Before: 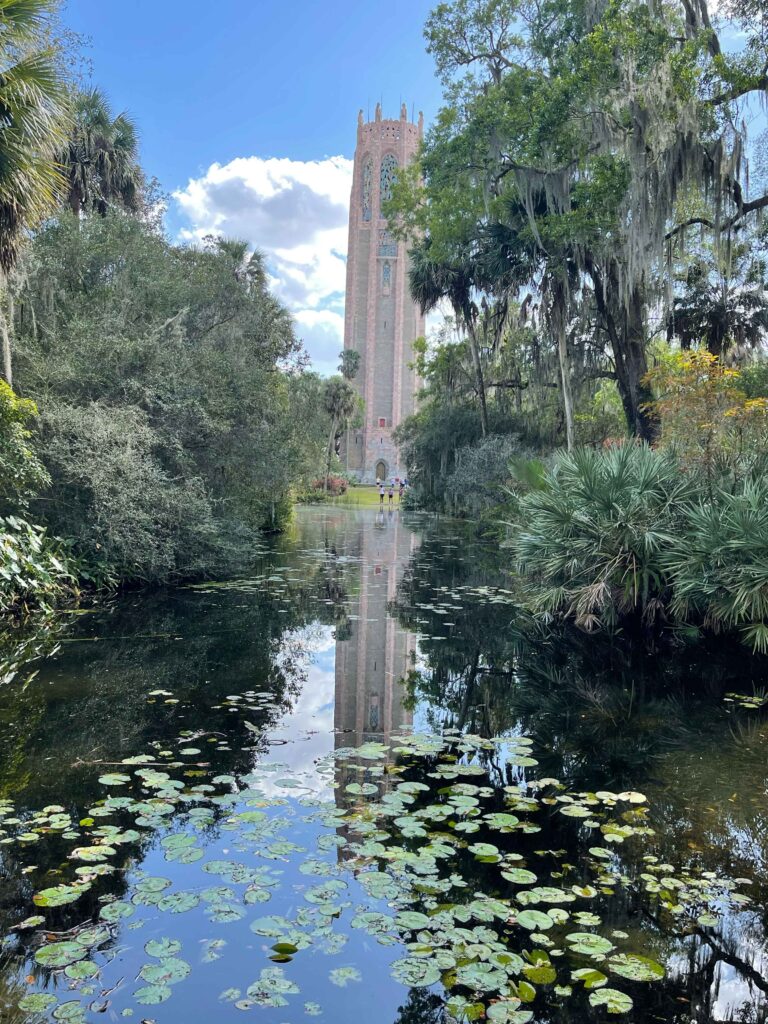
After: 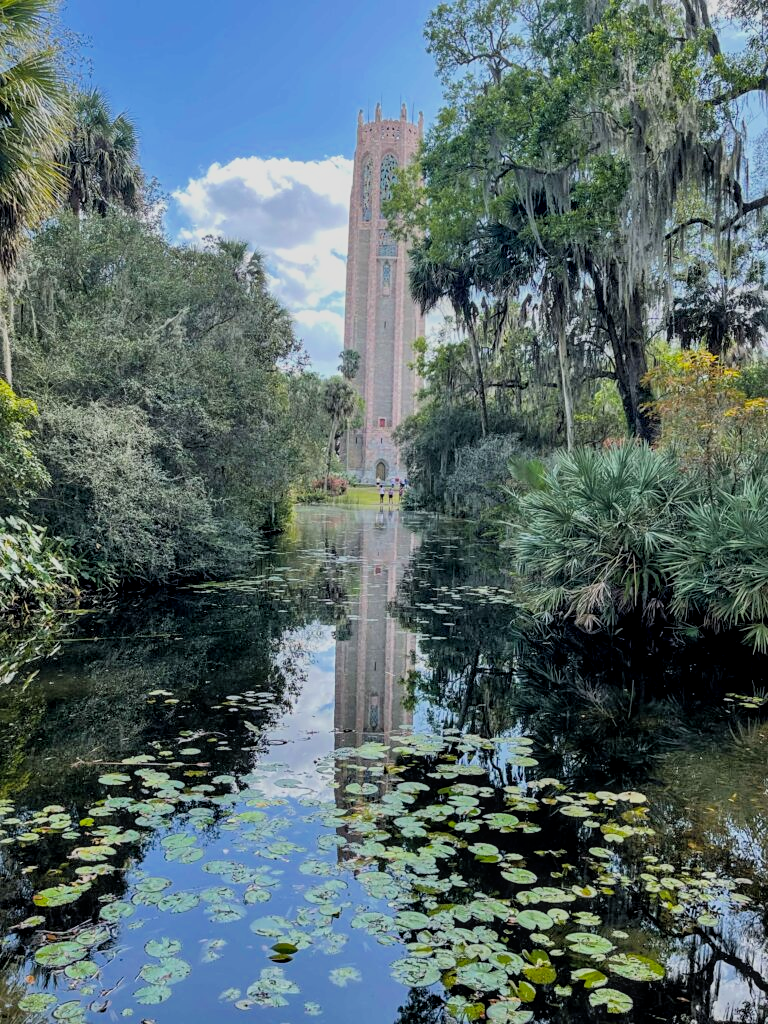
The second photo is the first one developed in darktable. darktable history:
shadows and highlights: shadows 43.06, highlights 6.94
sharpen: amount 0.2
filmic rgb: black relative exposure -7.65 EV, white relative exposure 4.56 EV, hardness 3.61, color science v6 (2022)
local contrast: on, module defaults
color balance rgb: perceptual saturation grading › global saturation 10%, global vibrance 10%
